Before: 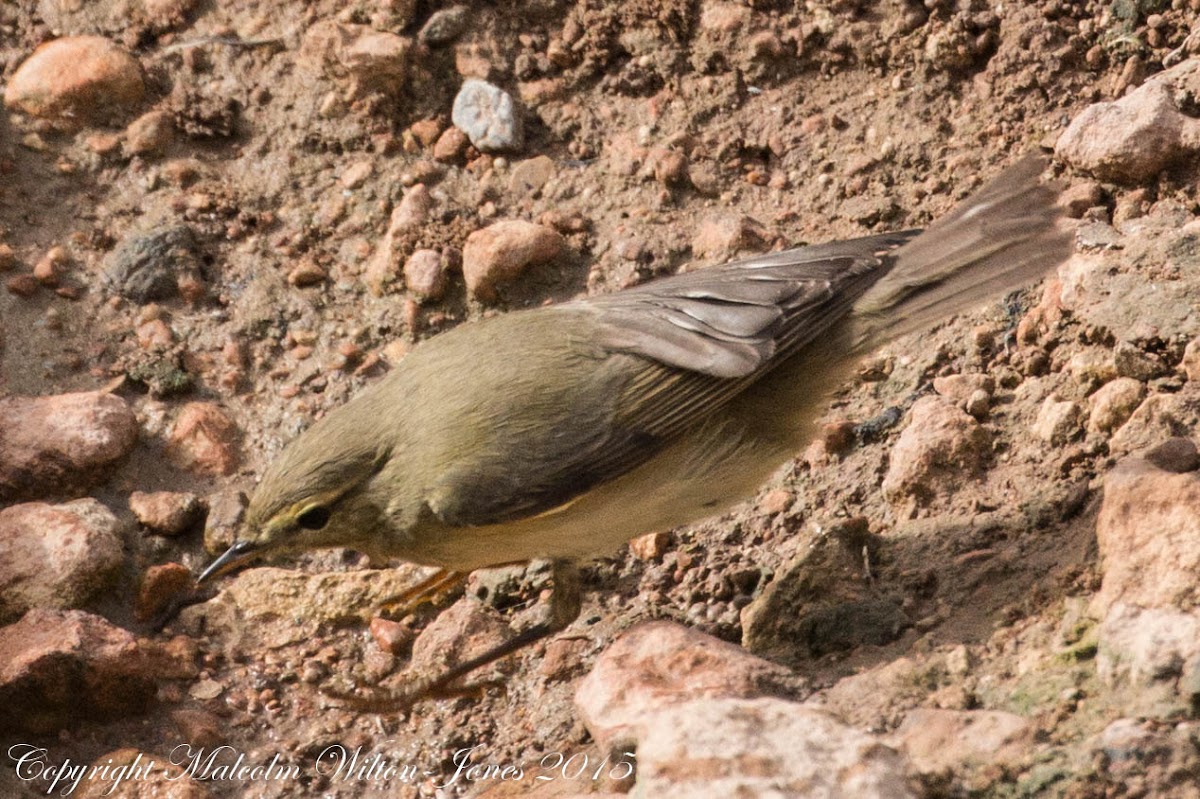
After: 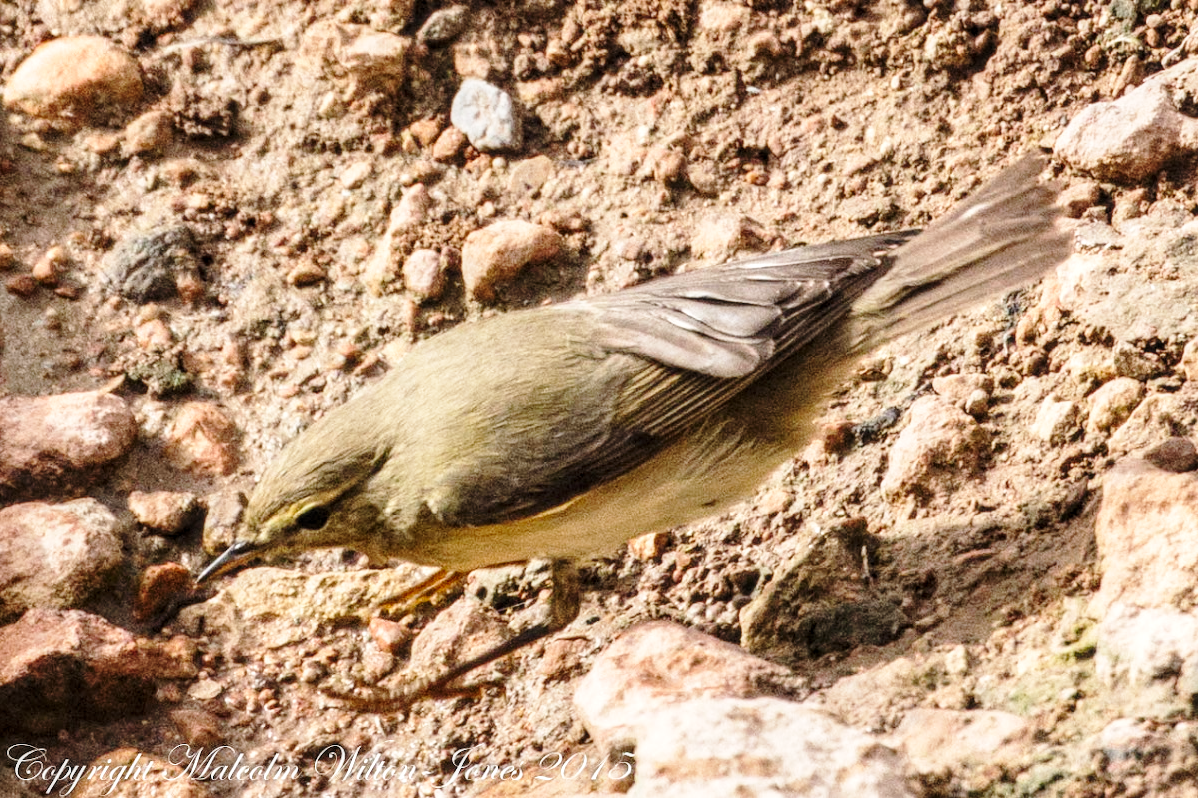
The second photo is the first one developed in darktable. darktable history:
crop and rotate: left 0.157%, bottom 0.014%
base curve: curves: ch0 [(0, 0) (0.028, 0.03) (0.121, 0.232) (0.46, 0.748) (0.859, 0.968) (1, 1)], preserve colors none
local contrast: on, module defaults
levels: levels [0.016, 0.5, 0.996]
